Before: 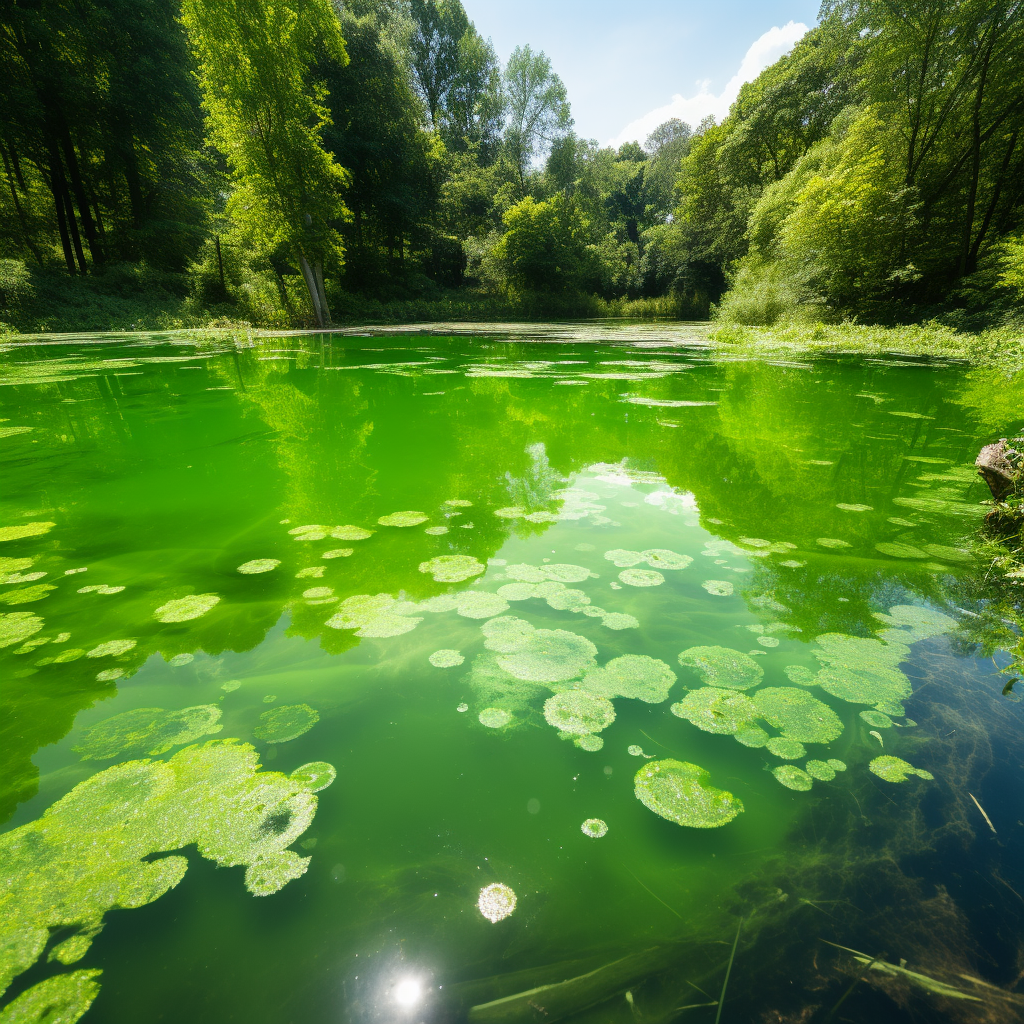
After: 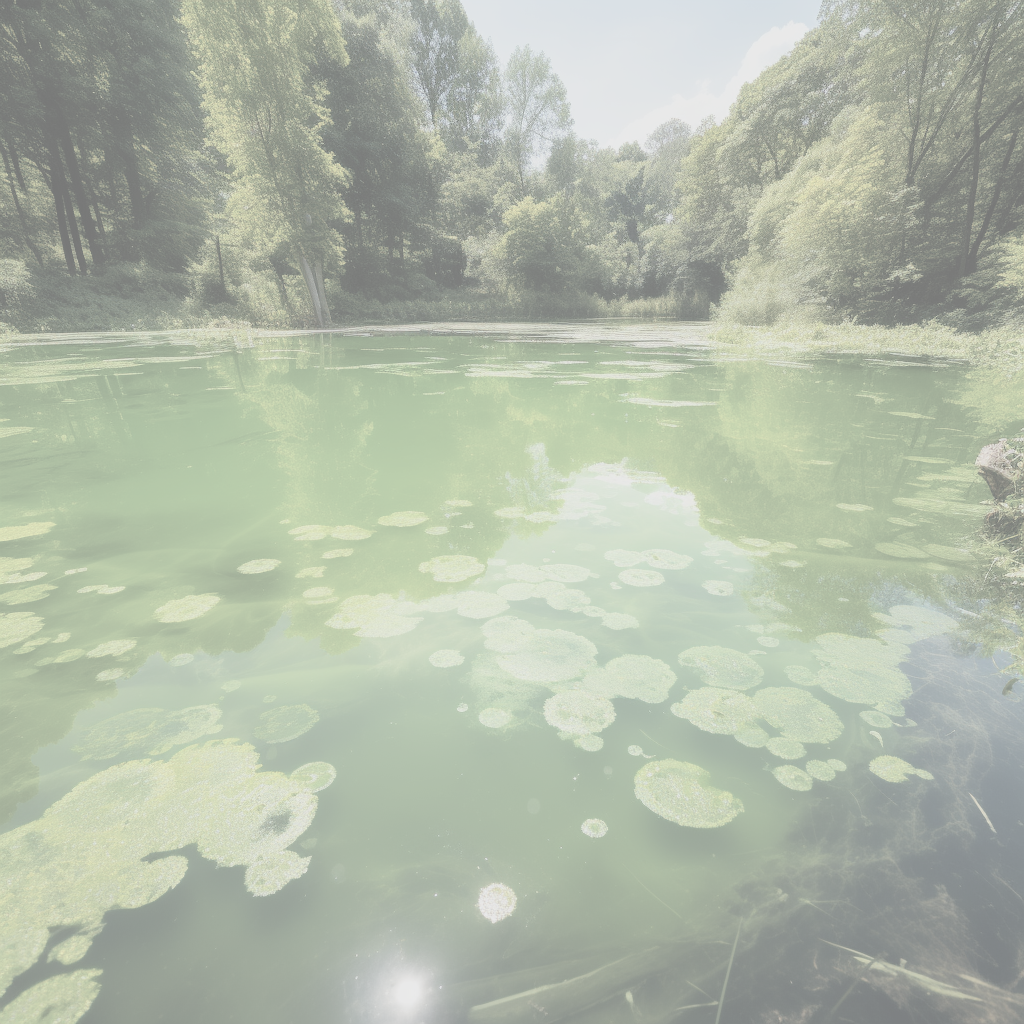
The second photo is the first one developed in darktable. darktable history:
contrast brightness saturation: contrast -0.327, brightness 0.762, saturation -0.768
local contrast: mode bilateral grid, contrast 100, coarseness 99, detail 94%, midtone range 0.2
tone equalizer: mask exposure compensation -0.5 EV
